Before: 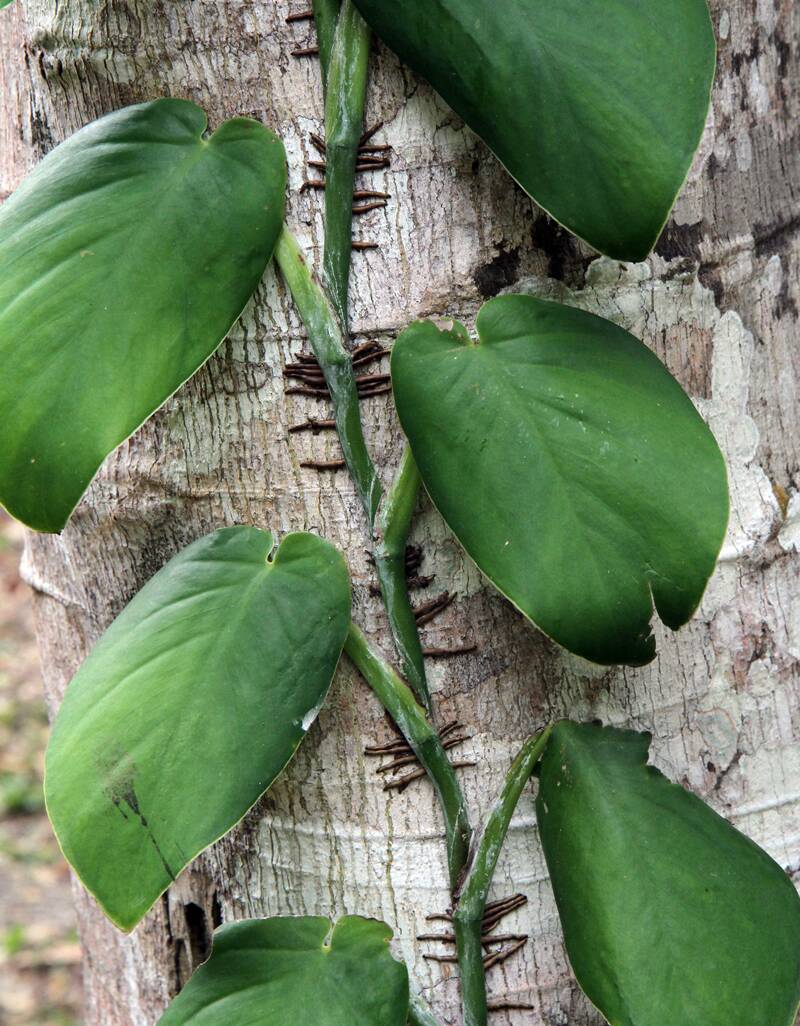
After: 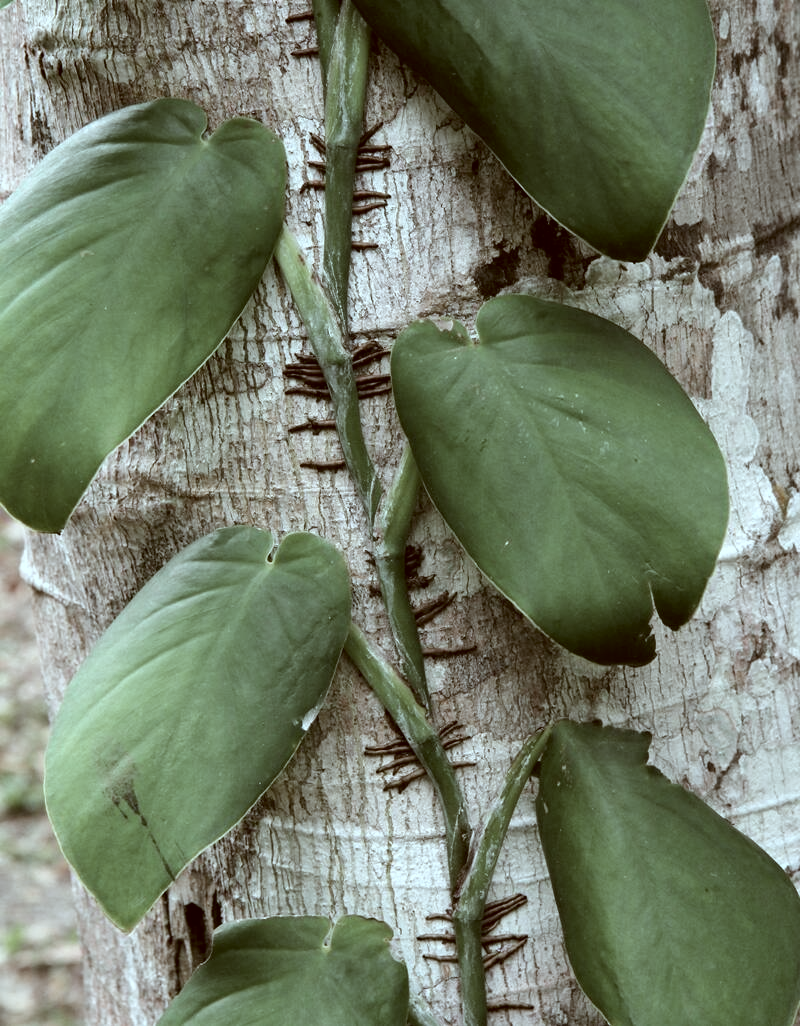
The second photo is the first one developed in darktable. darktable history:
color zones: curves: ch1 [(0, 0.292) (0.001, 0.292) (0.2, 0.264) (0.4, 0.248) (0.6, 0.248) (0.8, 0.264) (0.999, 0.292) (1, 0.292)]
color correction: highlights a* -14.62, highlights b* -16.22, shadows a* 10.12, shadows b* 29.4
